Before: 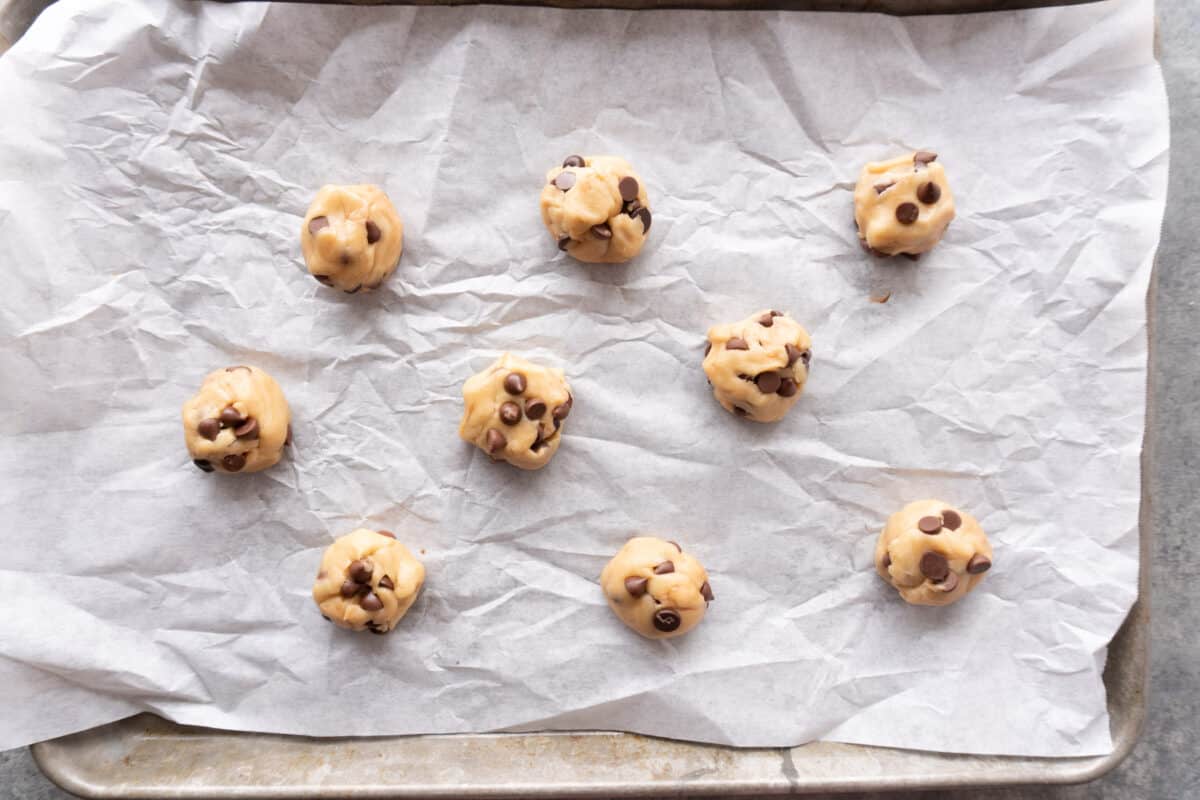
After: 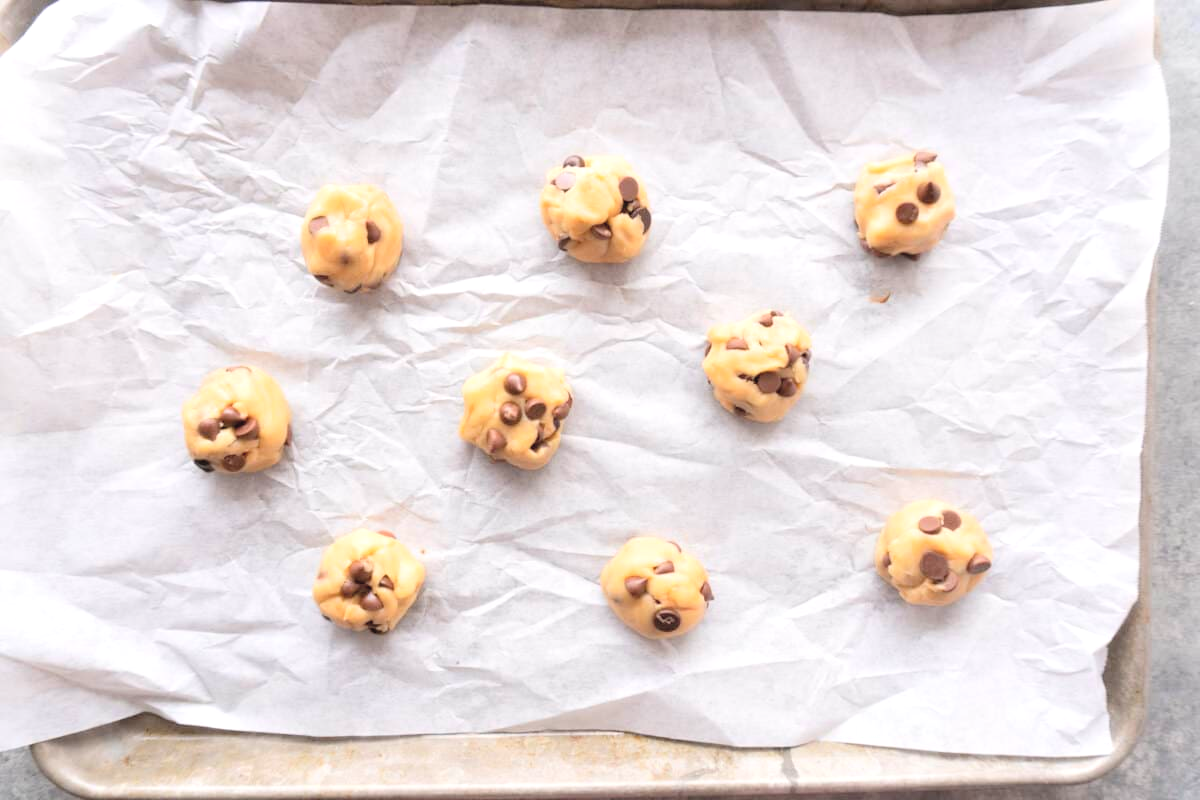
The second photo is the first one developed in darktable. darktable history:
exposure: exposure 0.207 EV, compensate highlight preservation false
contrast brightness saturation: contrast 0.1, brightness 0.3, saturation 0.14
